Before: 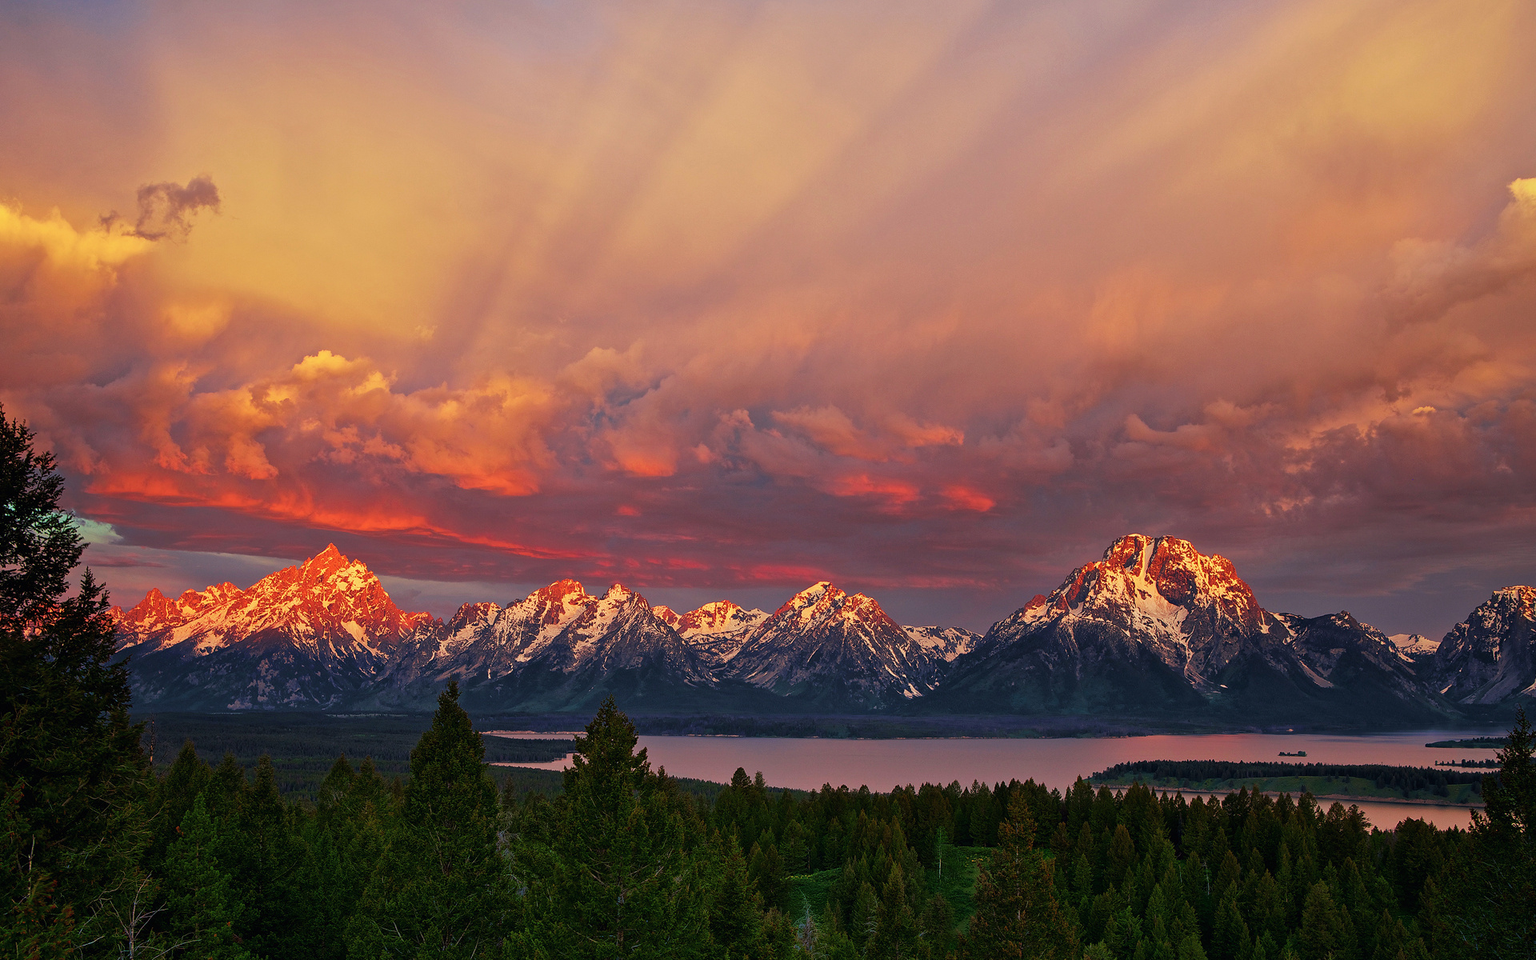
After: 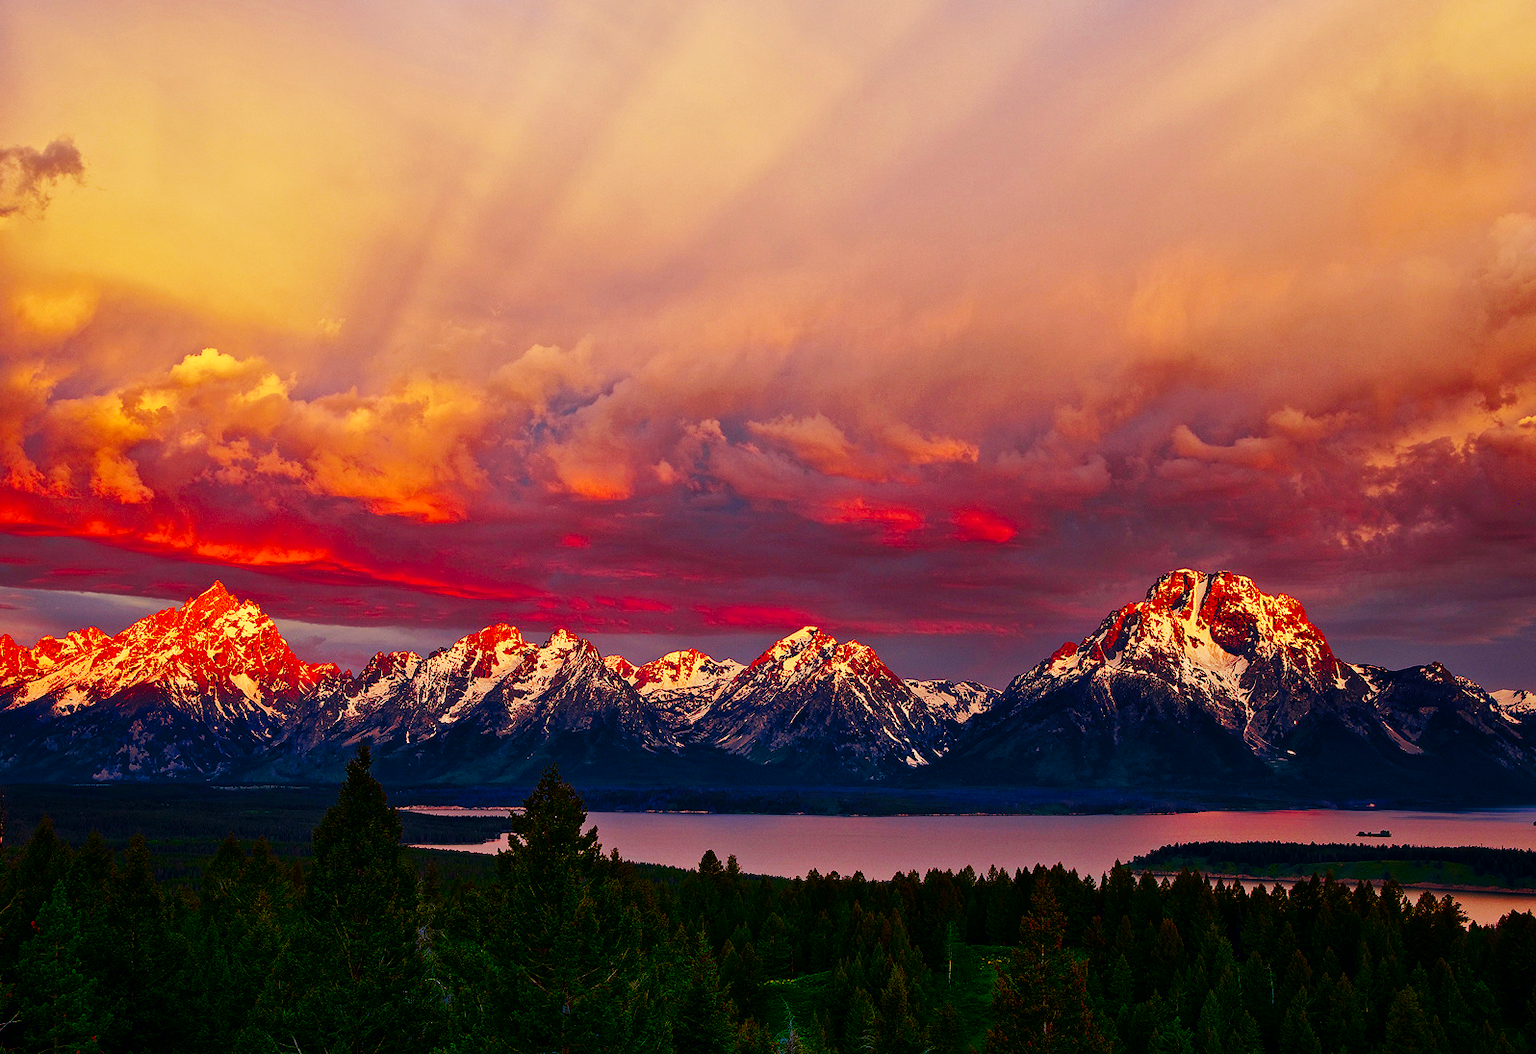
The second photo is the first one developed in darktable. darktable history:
tone curve: curves: ch0 [(0, 0) (0.003, 0.003) (0.011, 0.011) (0.025, 0.025) (0.044, 0.044) (0.069, 0.068) (0.1, 0.098) (0.136, 0.134) (0.177, 0.175) (0.224, 0.221) (0.277, 0.273) (0.335, 0.331) (0.399, 0.394) (0.468, 0.462) (0.543, 0.543) (0.623, 0.623) (0.709, 0.709) (0.801, 0.801) (0.898, 0.898) (1, 1)], color space Lab, independent channels, preserve colors none
crop: left 9.816%, top 6.337%, right 7.01%, bottom 2.256%
exposure: exposure 0.165 EV, compensate highlight preservation false
tone equalizer: edges refinement/feathering 500, mask exposure compensation -1.57 EV, preserve details no
base curve: curves: ch0 [(0, 0) (0.032, 0.025) (0.121, 0.166) (0.206, 0.329) (0.605, 0.79) (1, 1)], preserve colors none
contrast brightness saturation: brightness -0.204, saturation 0.082
color correction: highlights b* -0.033, saturation 1.11
